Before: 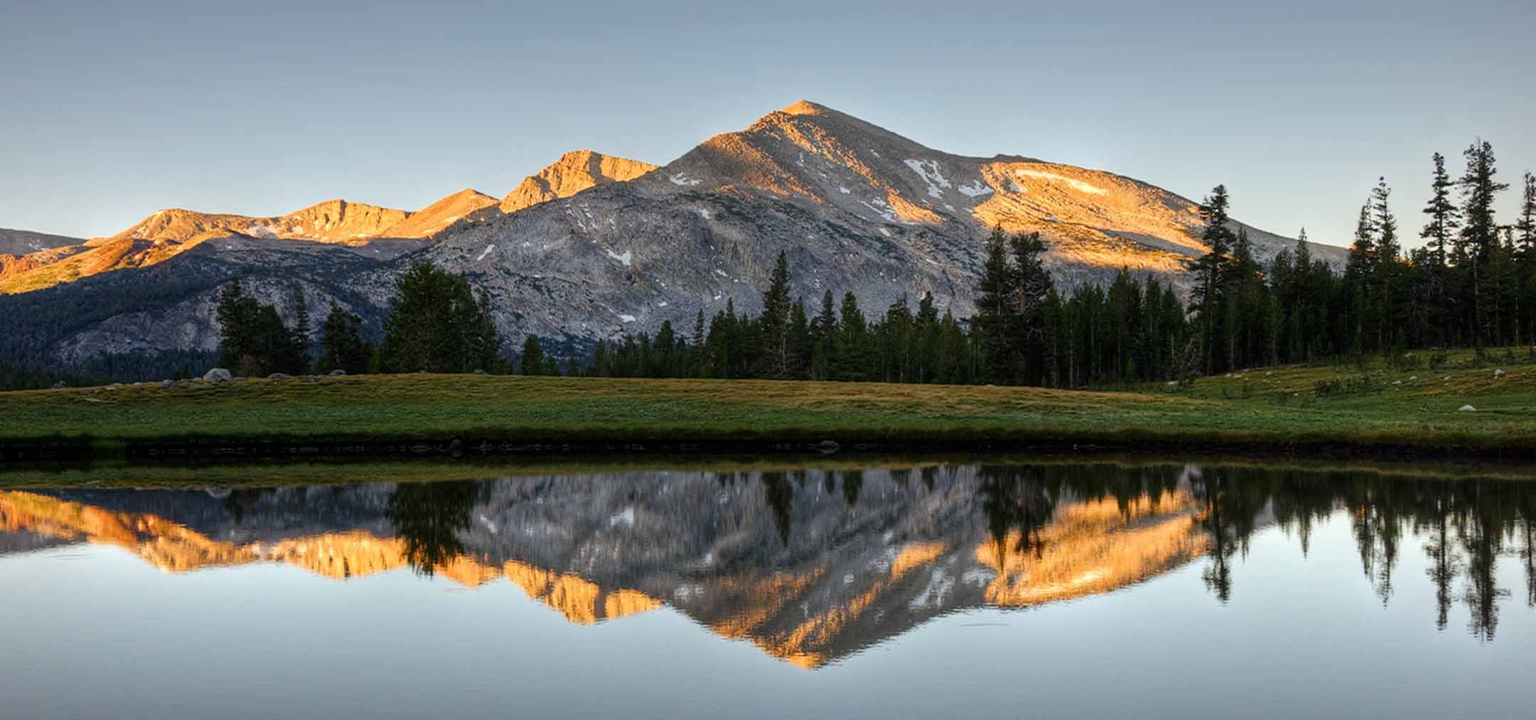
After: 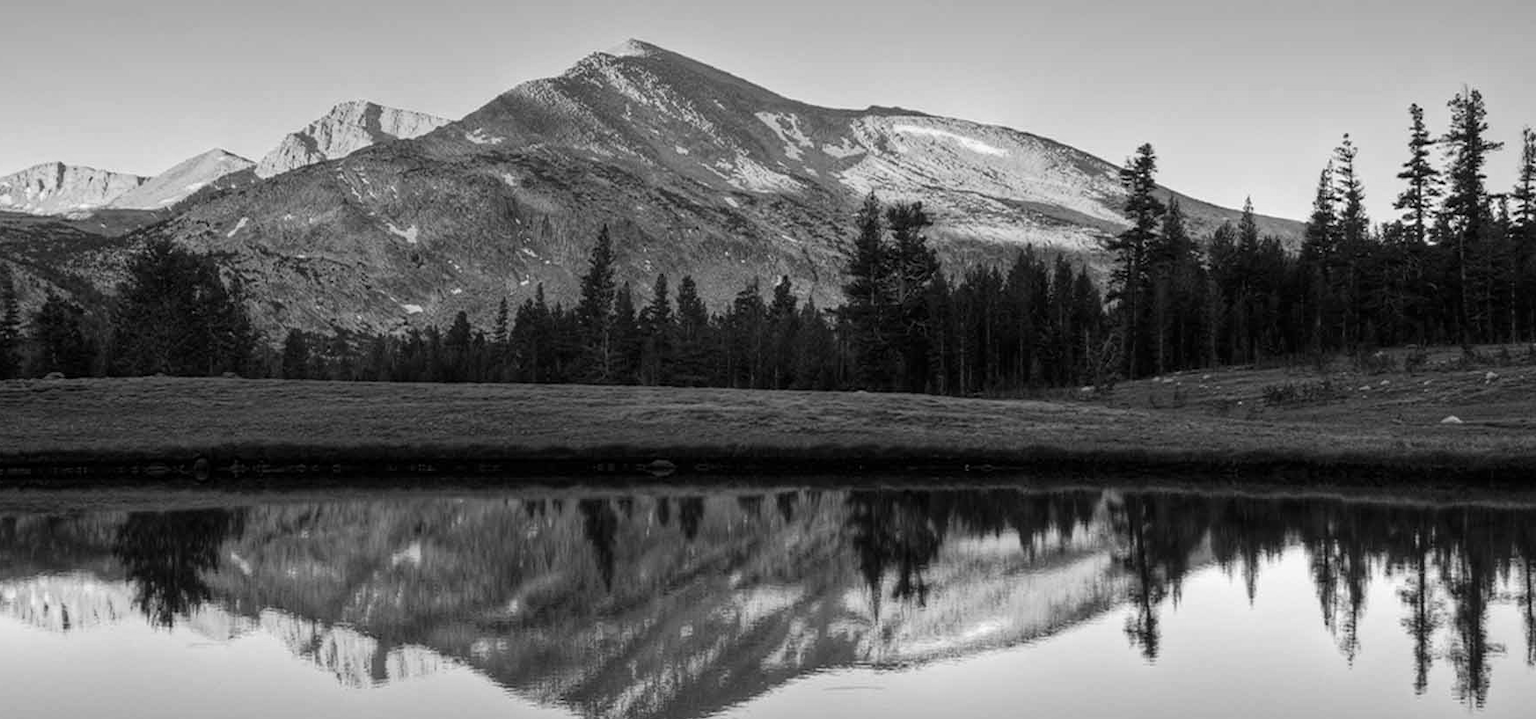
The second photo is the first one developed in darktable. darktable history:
crop: left 19.159%, top 9.58%, bottom 9.58%
monochrome: on, module defaults
